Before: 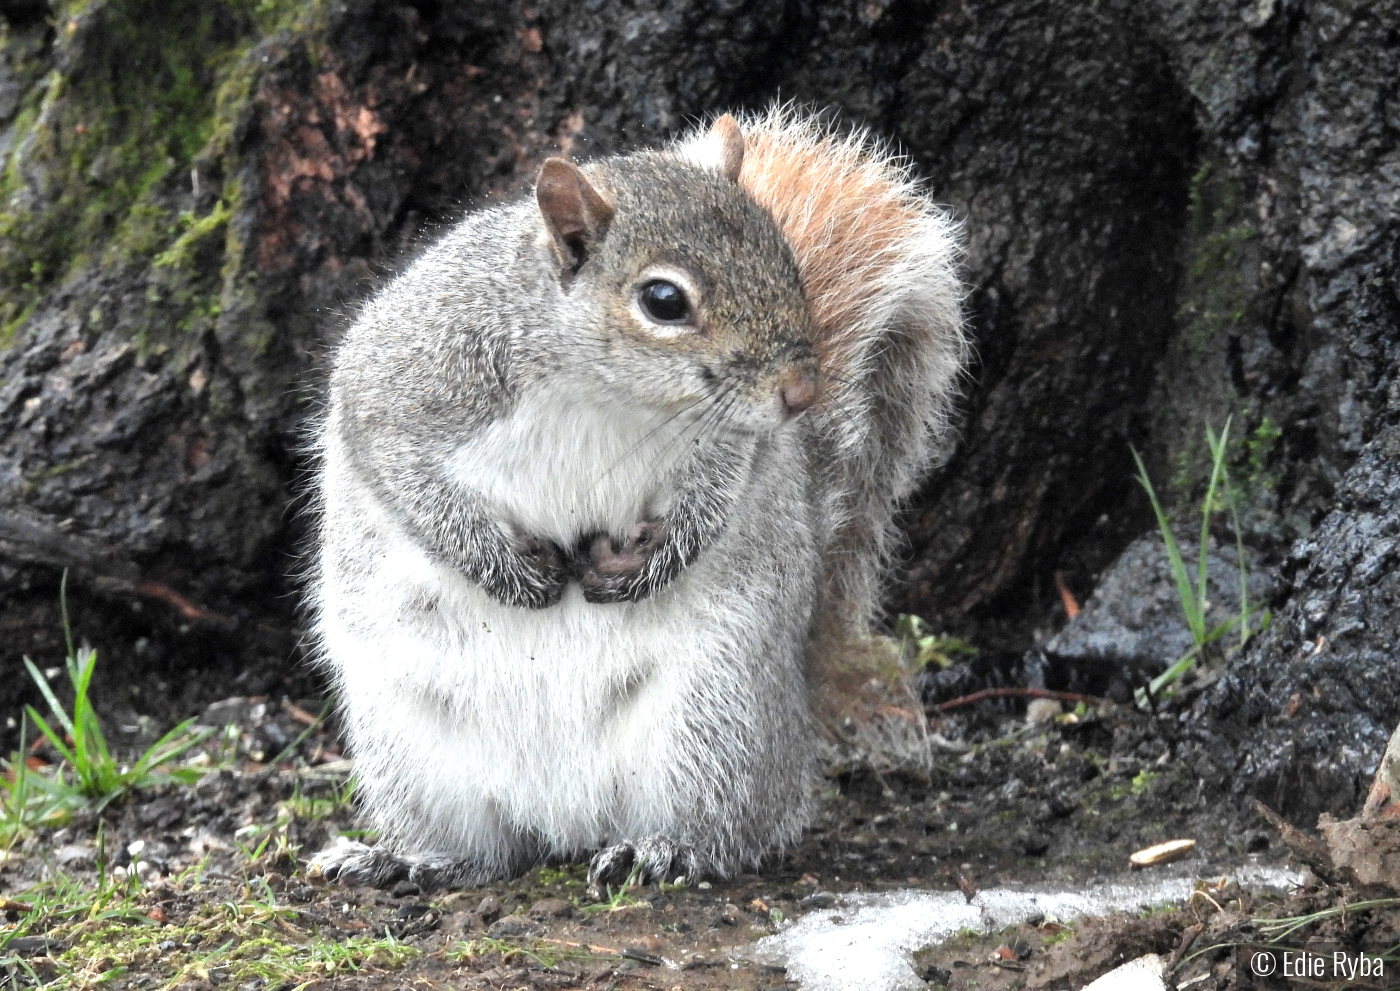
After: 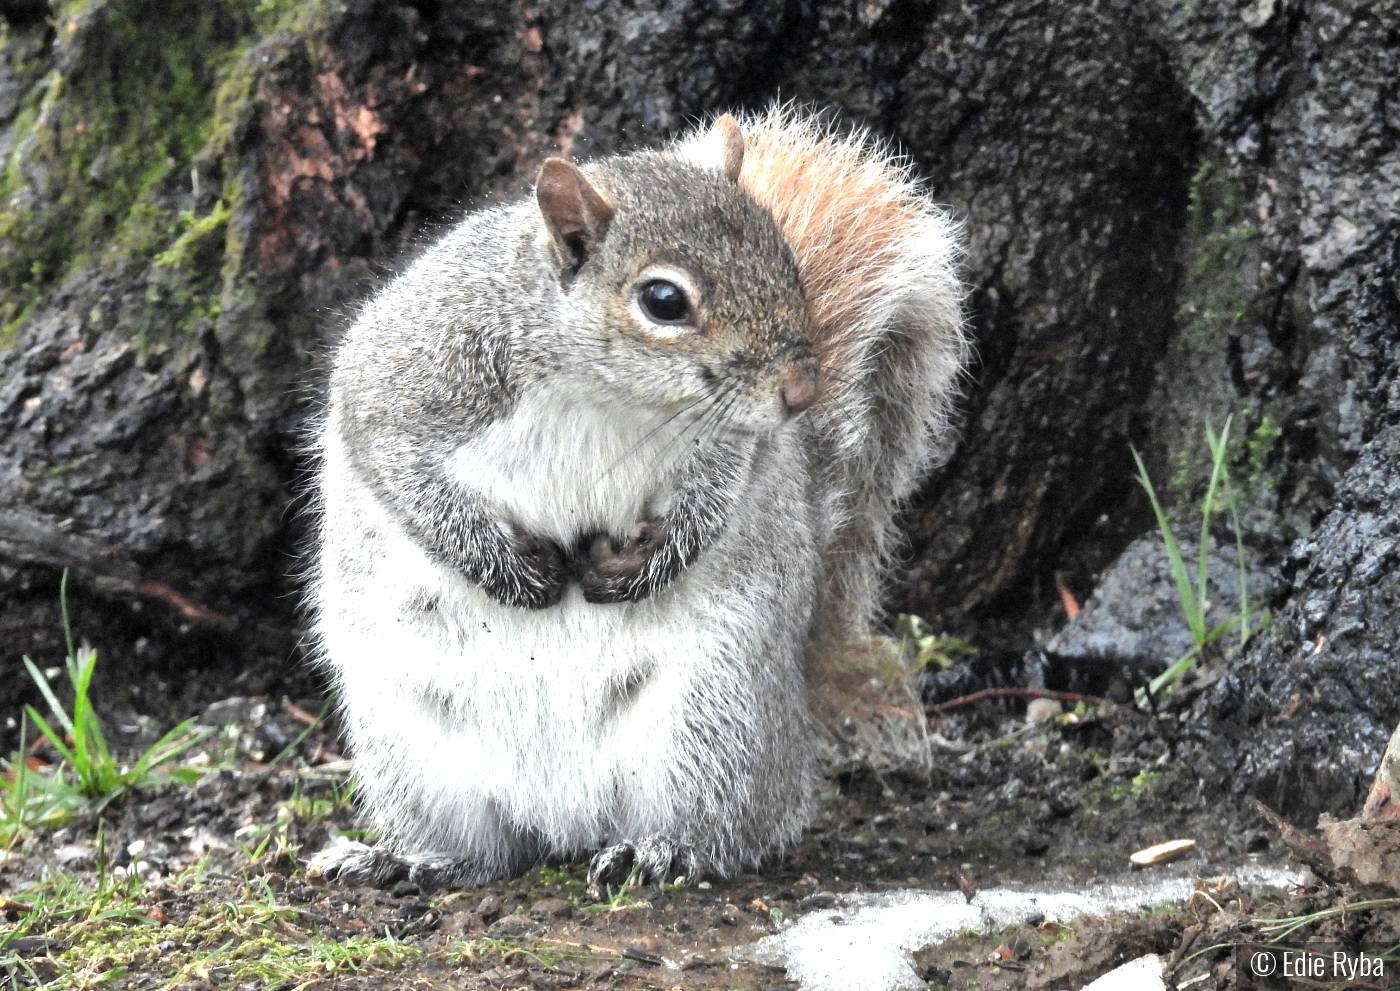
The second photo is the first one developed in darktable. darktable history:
exposure: exposure 0.217 EV, compensate highlight preservation false
shadows and highlights: soften with gaussian
